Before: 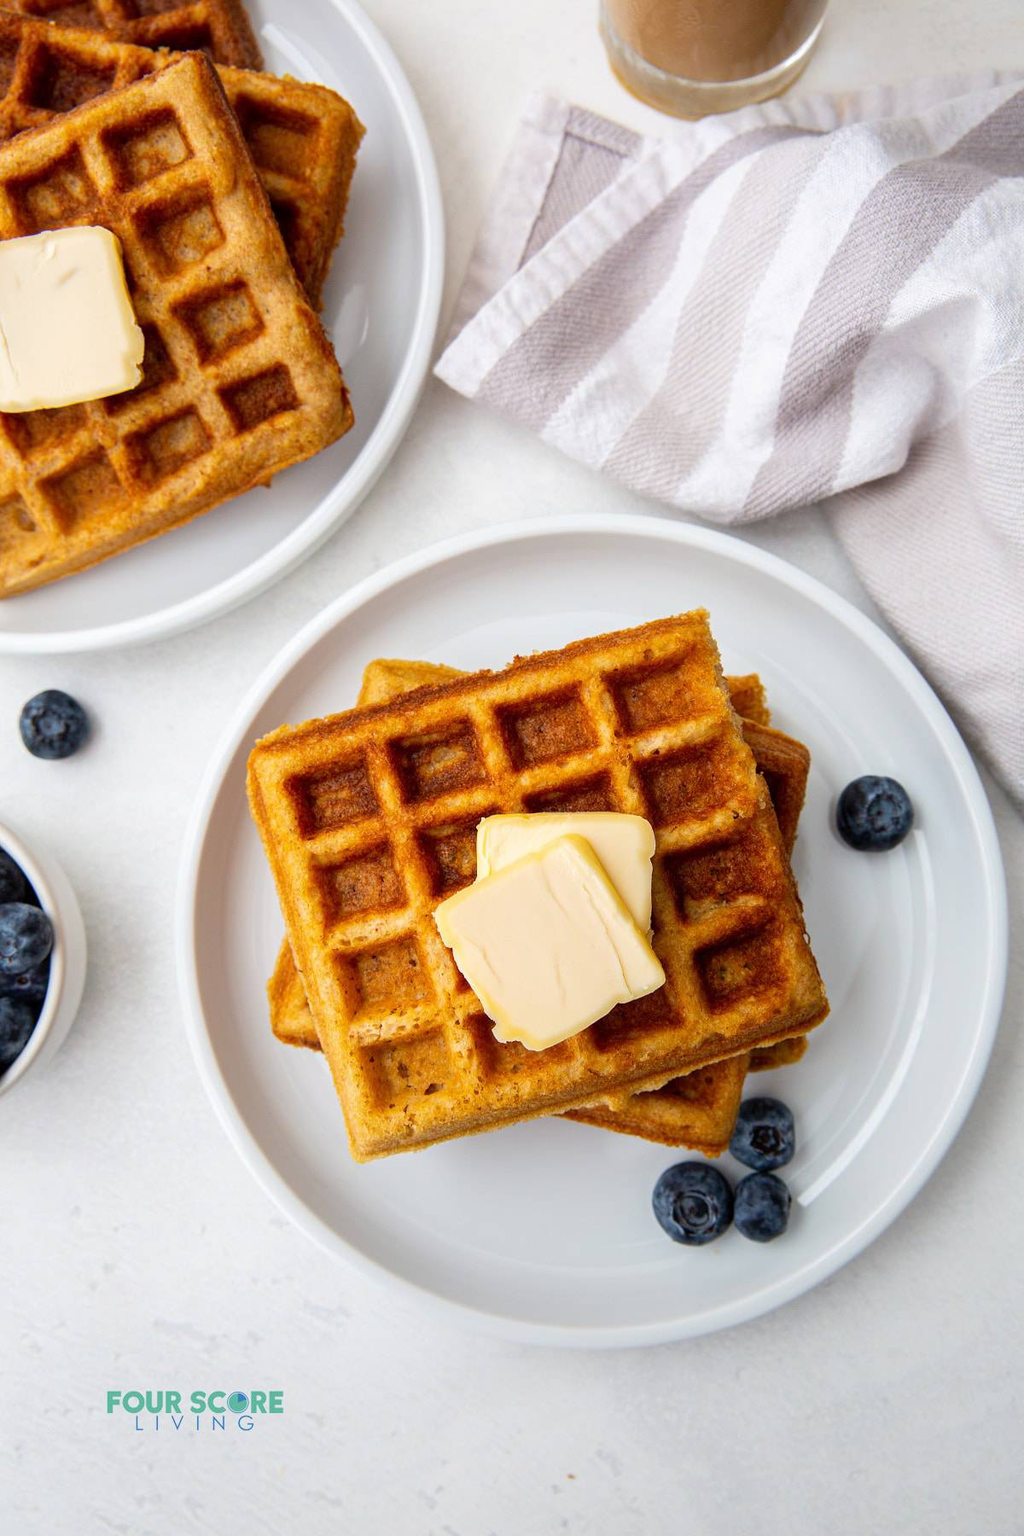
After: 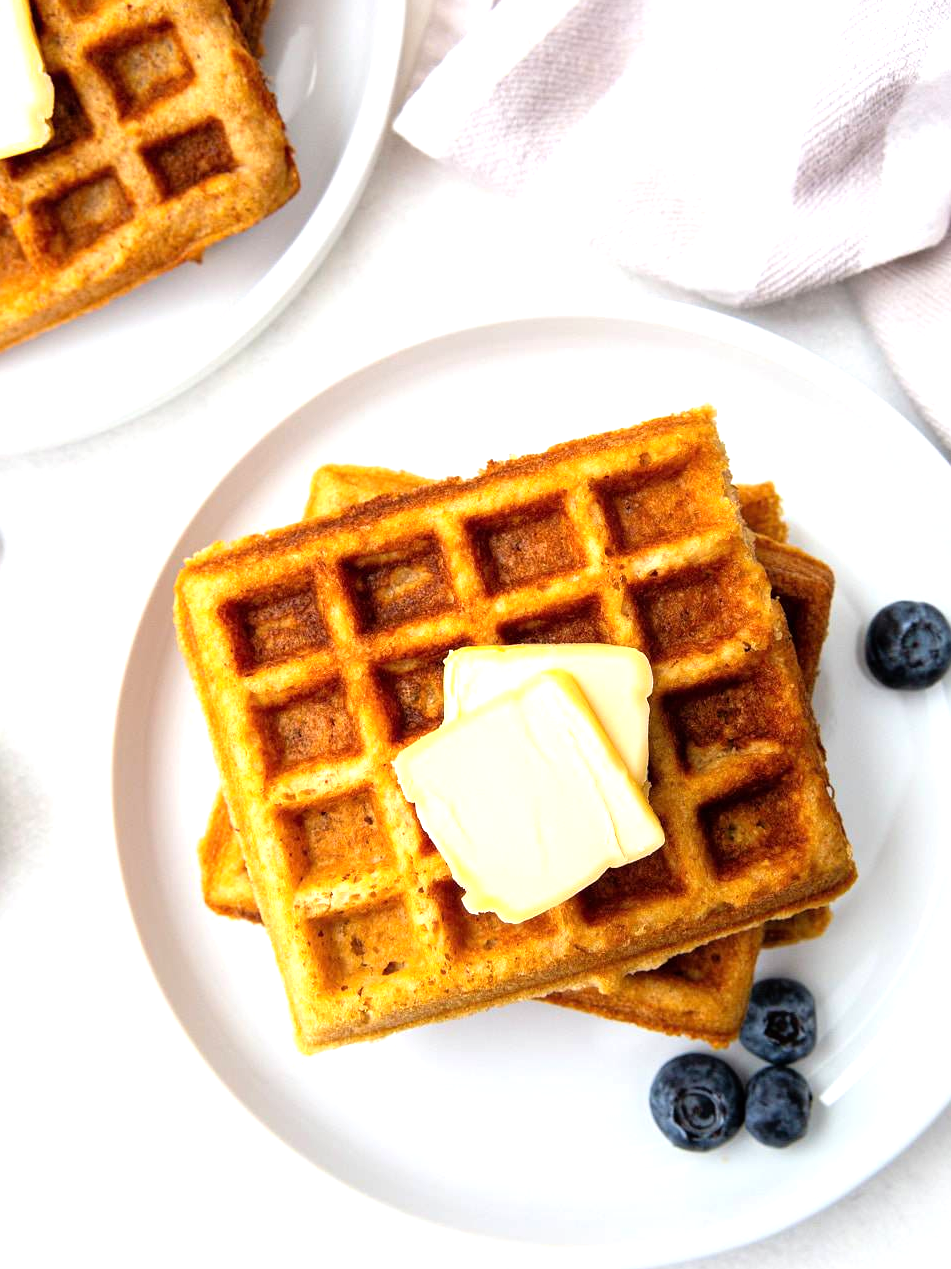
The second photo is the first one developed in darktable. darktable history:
crop: left 9.664%, top 17.115%, right 11.033%, bottom 12.352%
tone equalizer: -8 EV -0.766 EV, -7 EV -0.734 EV, -6 EV -0.601 EV, -5 EV -0.417 EV, -3 EV 0.399 EV, -2 EV 0.6 EV, -1 EV 0.695 EV, +0 EV 0.767 EV
